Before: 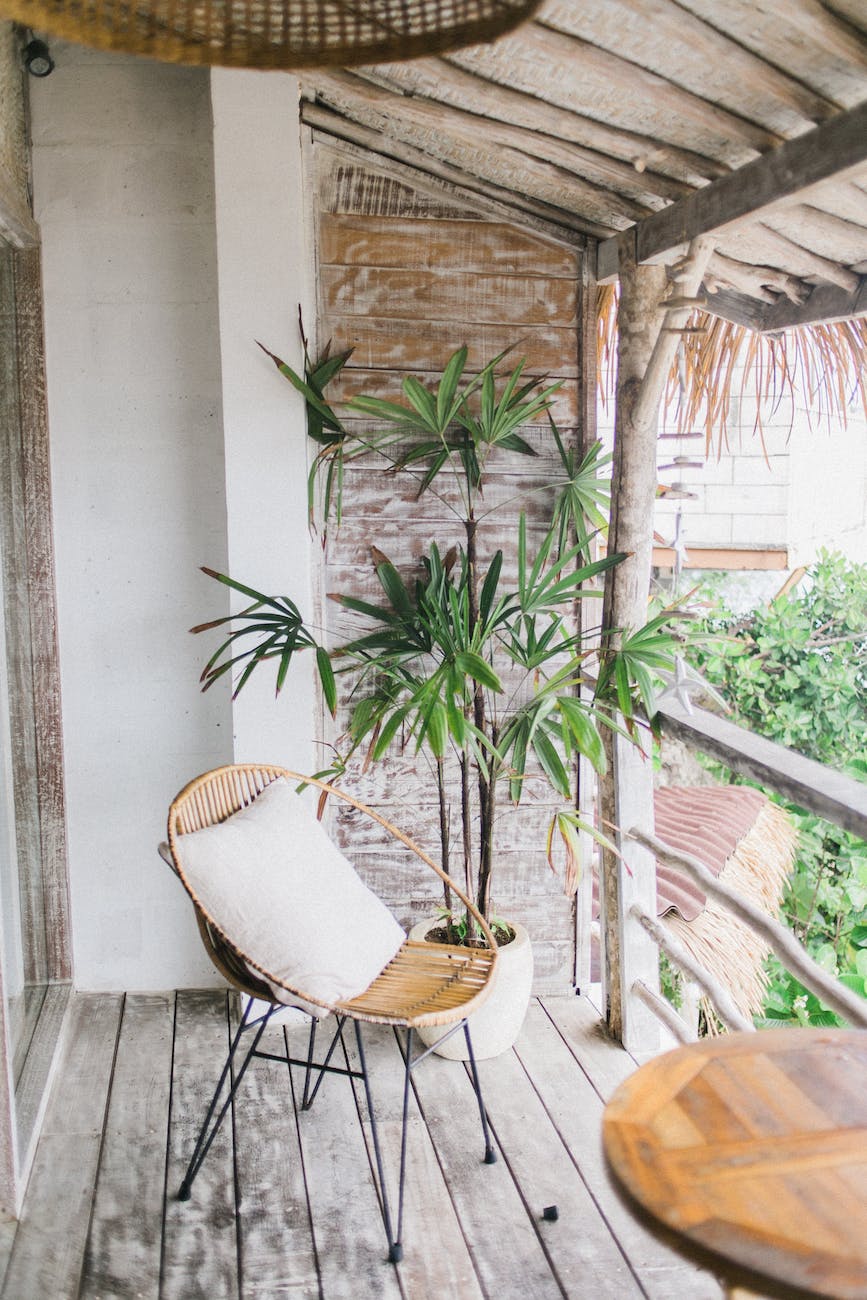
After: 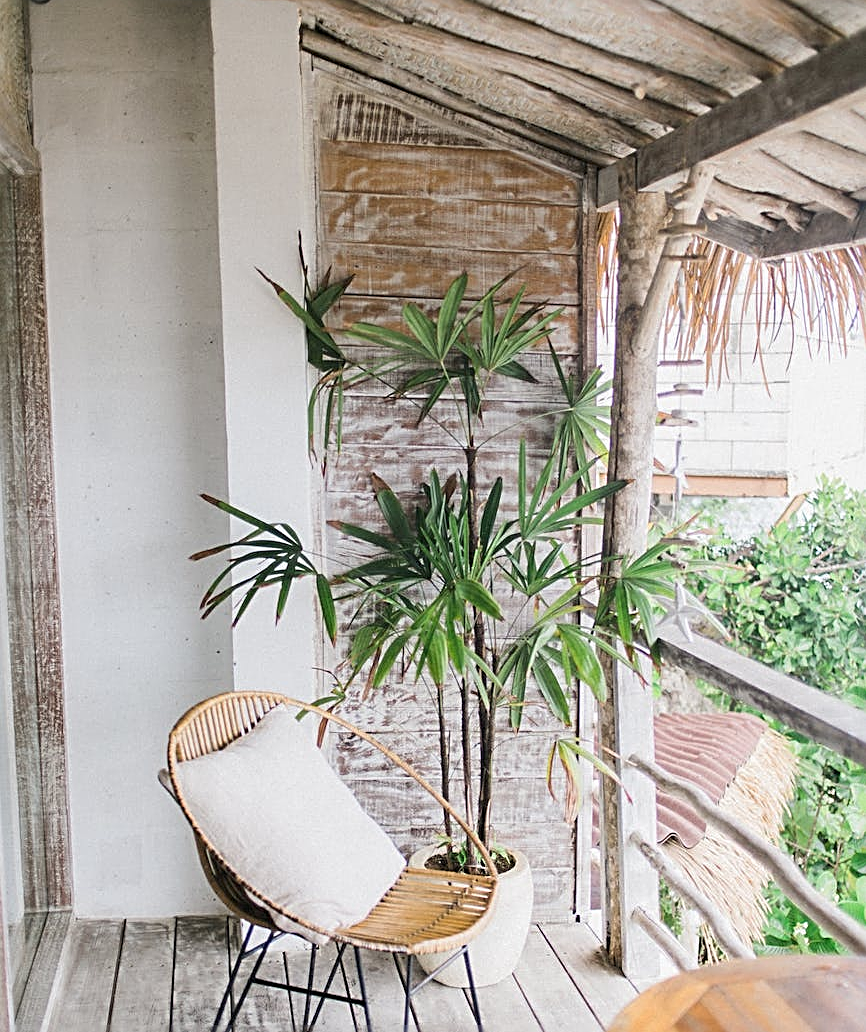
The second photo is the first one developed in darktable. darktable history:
sharpen: radius 2.676, amount 0.669
crop and rotate: top 5.667%, bottom 14.937%
